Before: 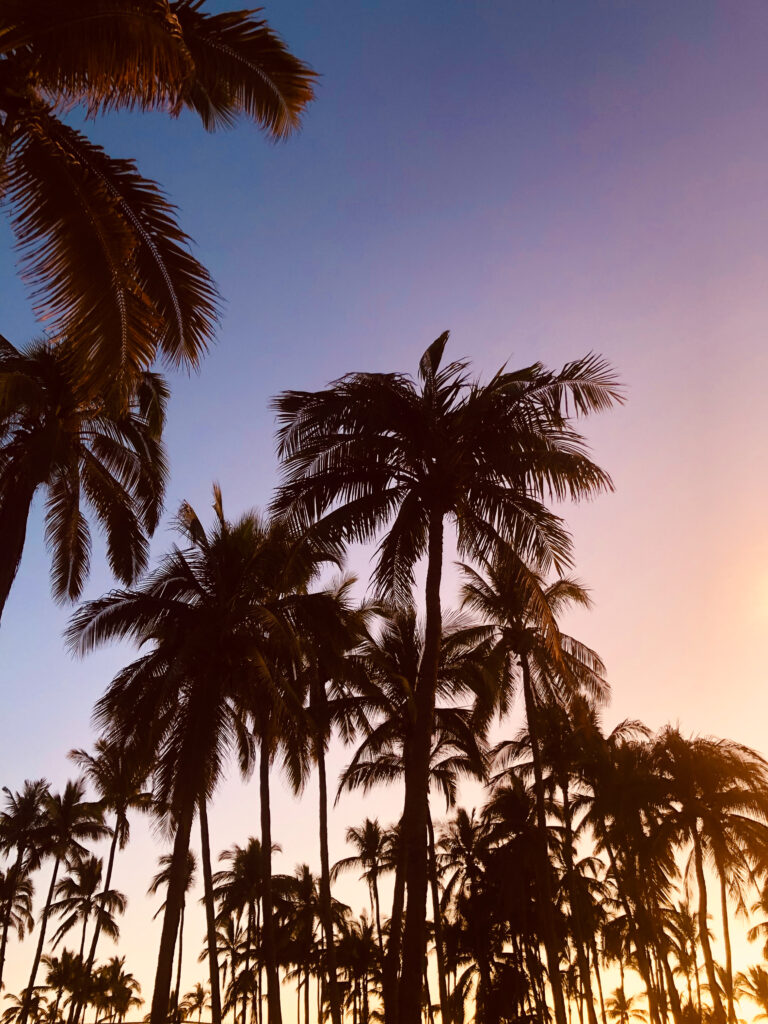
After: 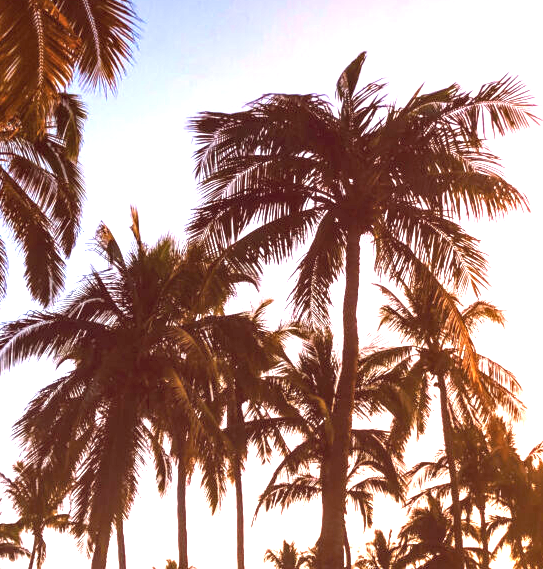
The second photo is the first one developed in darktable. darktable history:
local contrast: on, module defaults
crop: left 10.91%, top 27.285%, right 18.283%, bottom 17.078%
exposure: black level correction 0, exposure 1.962 EV, compensate highlight preservation false
